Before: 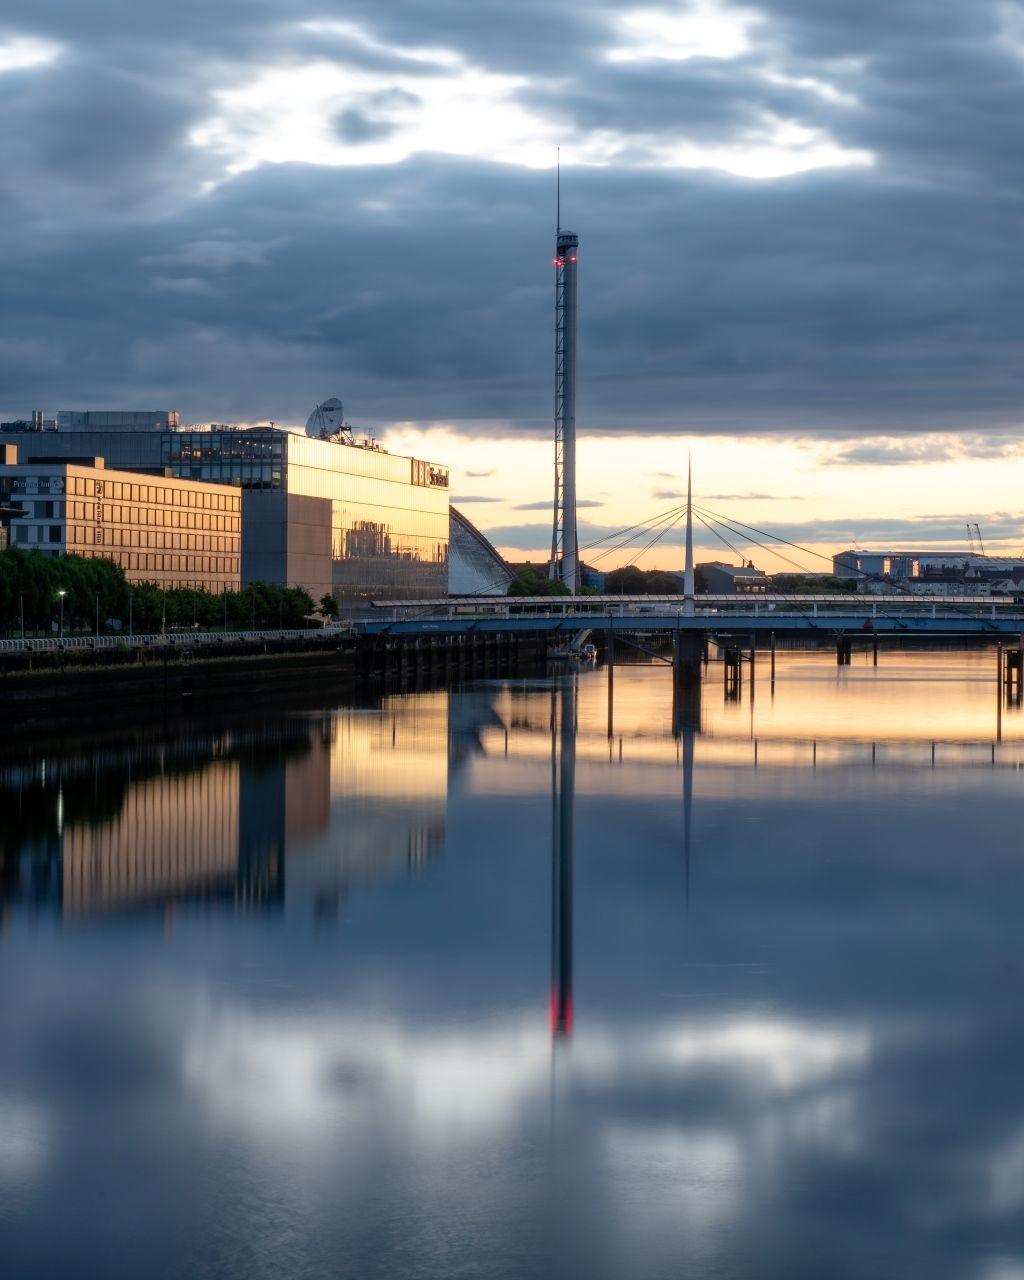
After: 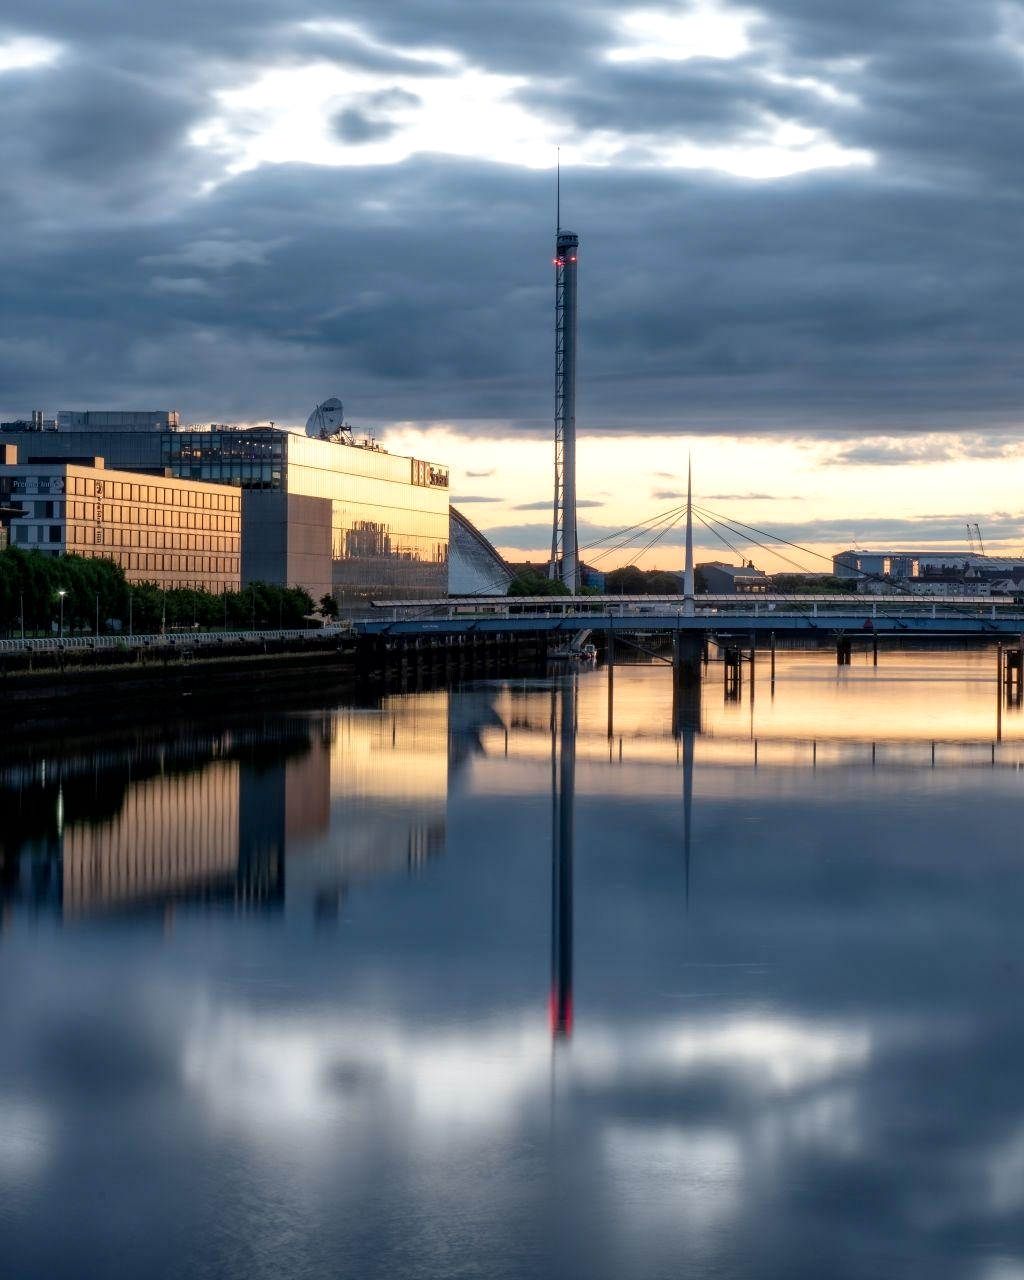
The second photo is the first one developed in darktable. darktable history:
local contrast: mode bilateral grid, contrast 21, coarseness 51, detail 140%, midtone range 0.2
